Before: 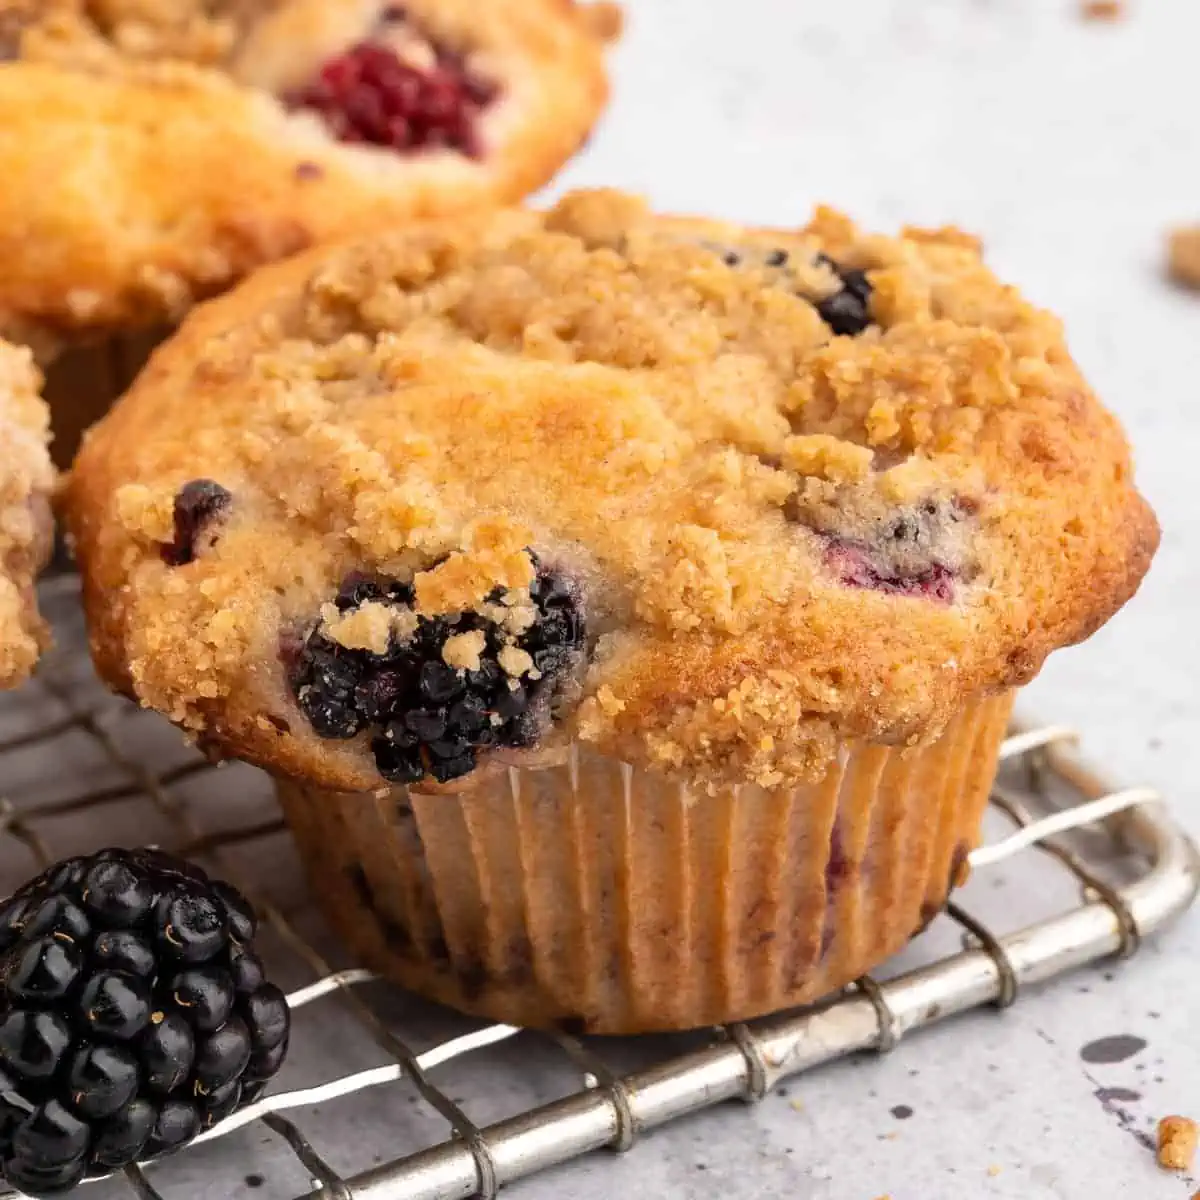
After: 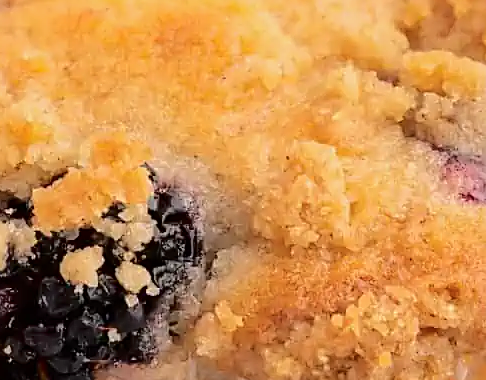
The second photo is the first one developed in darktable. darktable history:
shadows and highlights: shadows 25.15, white point adjustment -2.99, highlights -29.76
crop: left 31.89%, top 32.069%, right 27.595%, bottom 36.212%
tone curve: curves: ch0 [(0, 0) (0.003, 0.001) (0.011, 0.008) (0.025, 0.015) (0.044, 0.025) (0.069, 0.037) (0.1, 0.056) (0.136, 0.091) (0.177, 0.157) (0.224, 0.231) (0.277, 0.319) (0.335, 0.4) (0.399, 0.493) (0.468, 0.571) (0.543, 0.645) (0.623, 0.706) (0.709, 0.77) (0.801, 0.838) (0.898, 0.918) (1, 1)], color space Lab, independent channels, preserve colors none
sharpen: on, module defaults
